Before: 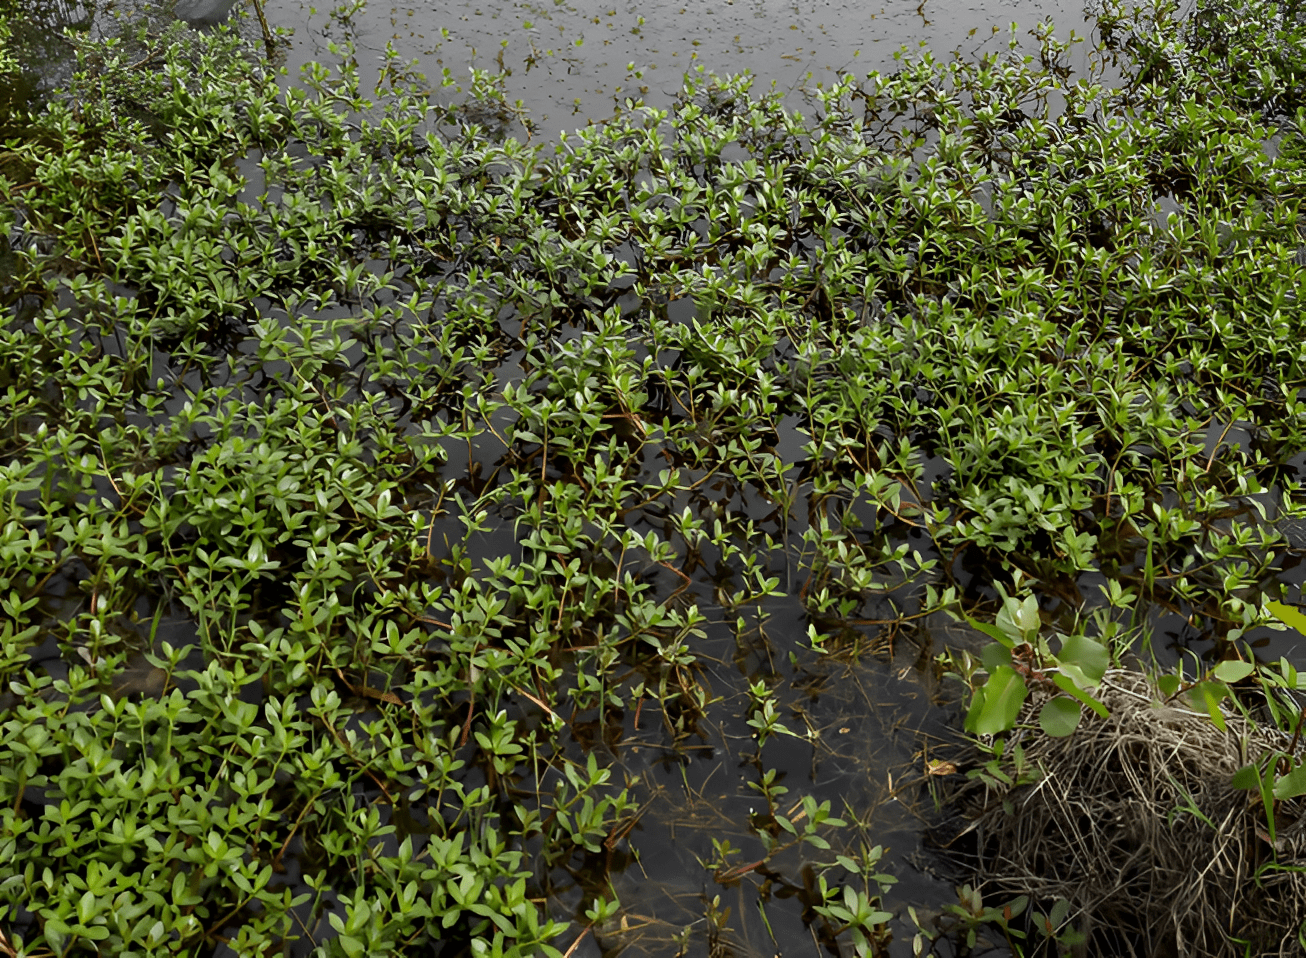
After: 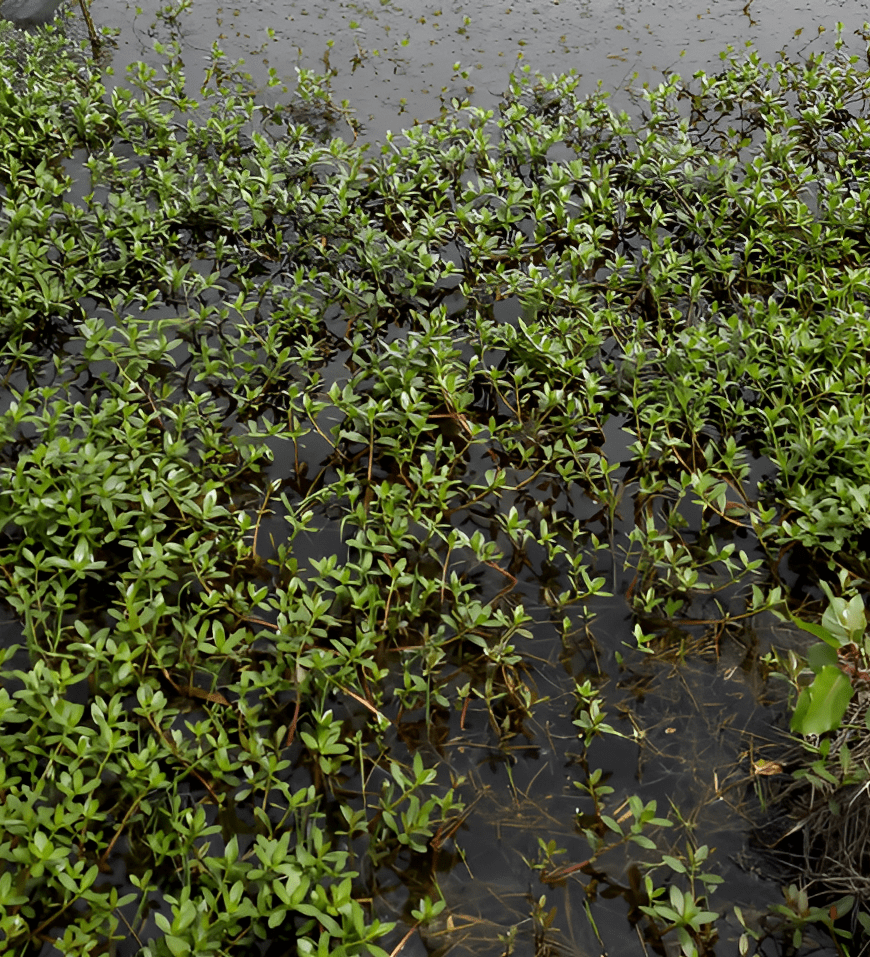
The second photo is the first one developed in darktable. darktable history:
crop and rotate: left 13.342%, right 19.976%
